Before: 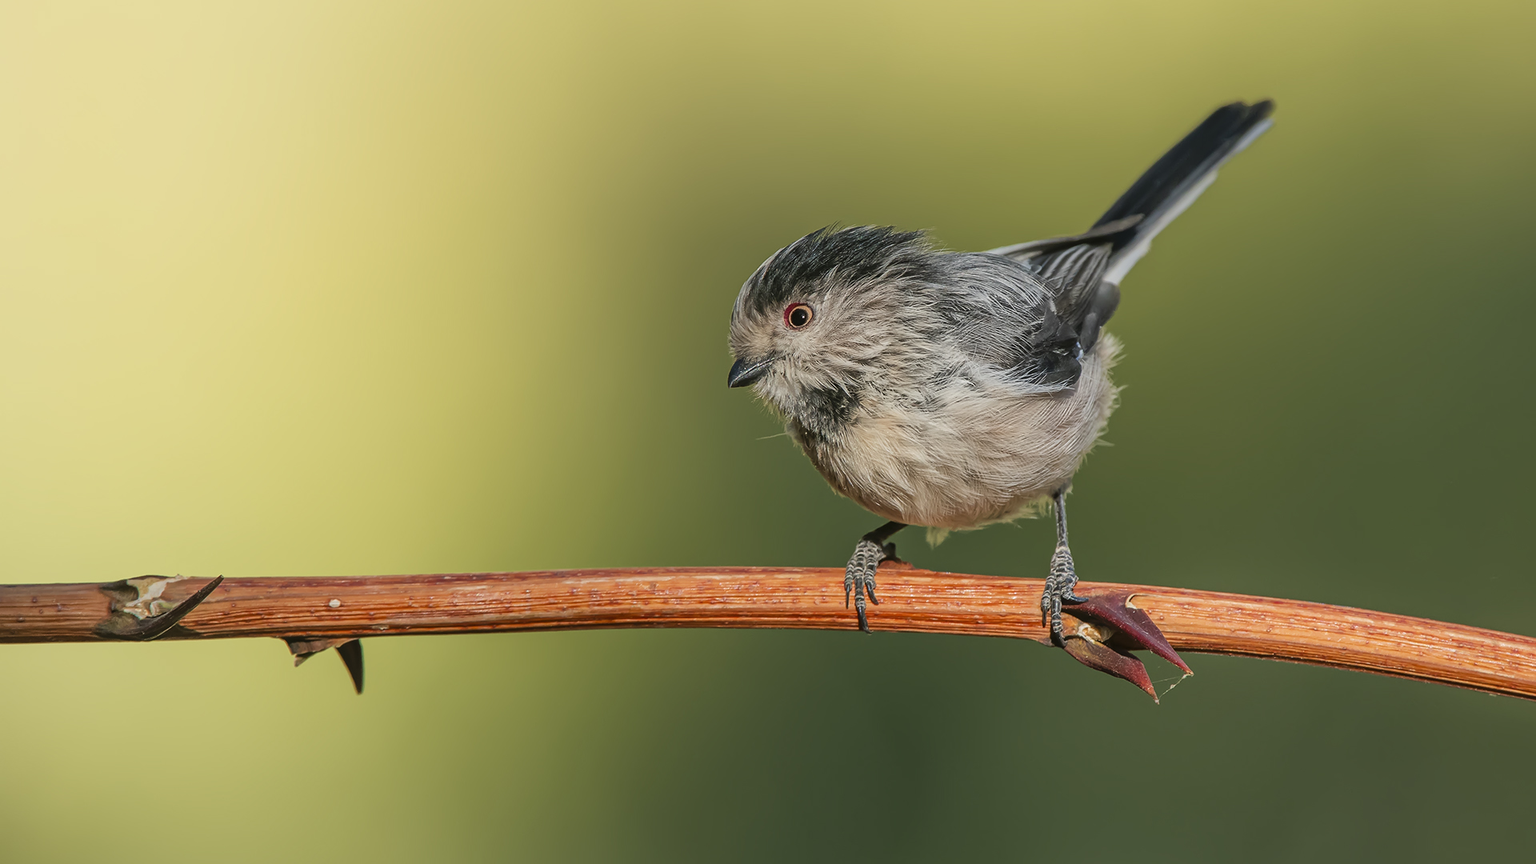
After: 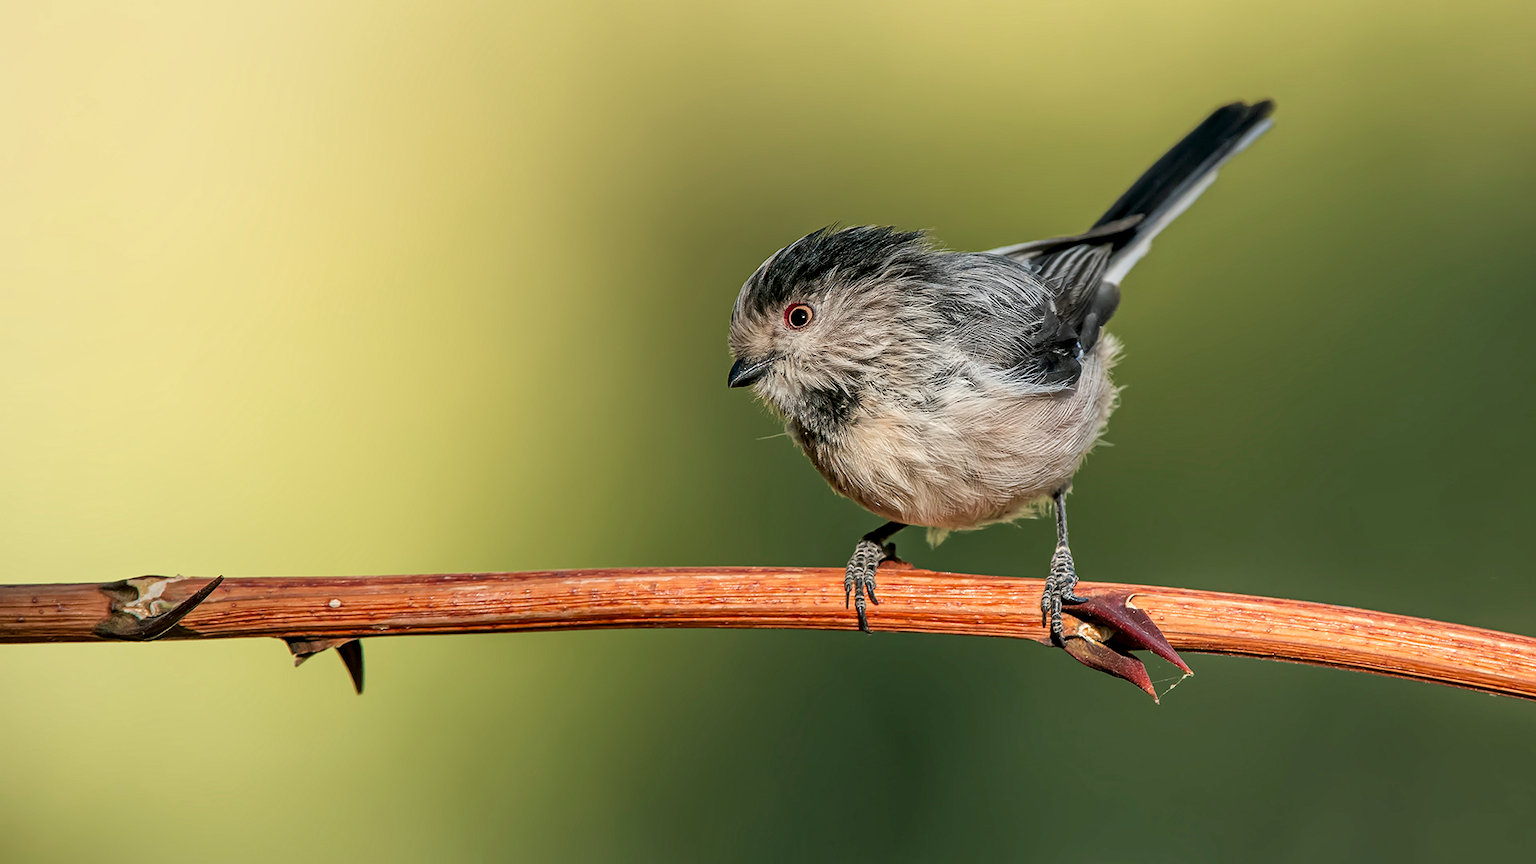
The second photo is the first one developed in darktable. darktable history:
local contrast: highlights 148%, shadows 118%, detail 140%, midtone range 0.261
